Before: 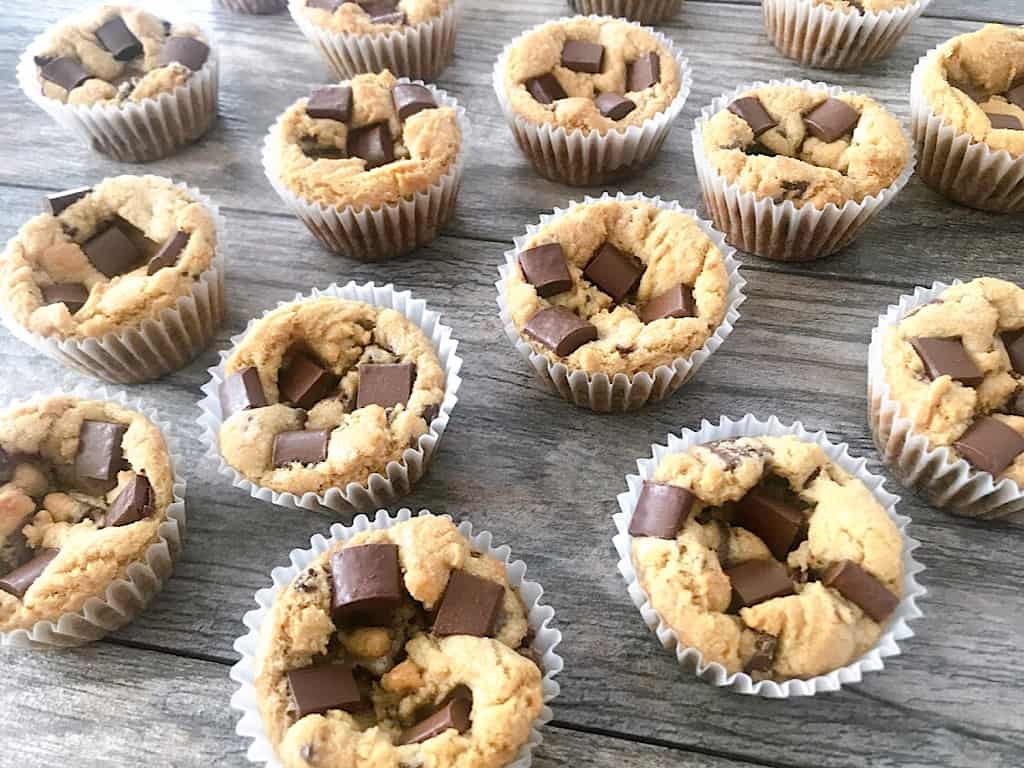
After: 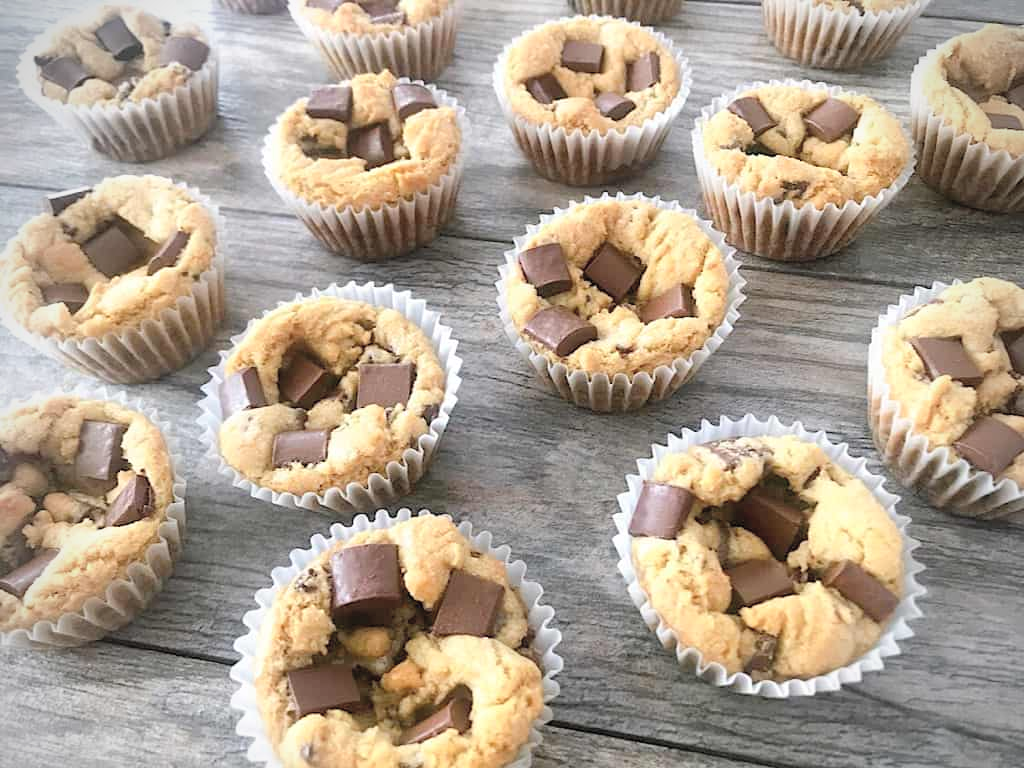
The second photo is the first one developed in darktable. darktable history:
contrast brightness saturation: brightness 0.149
vignetting: unbound false
